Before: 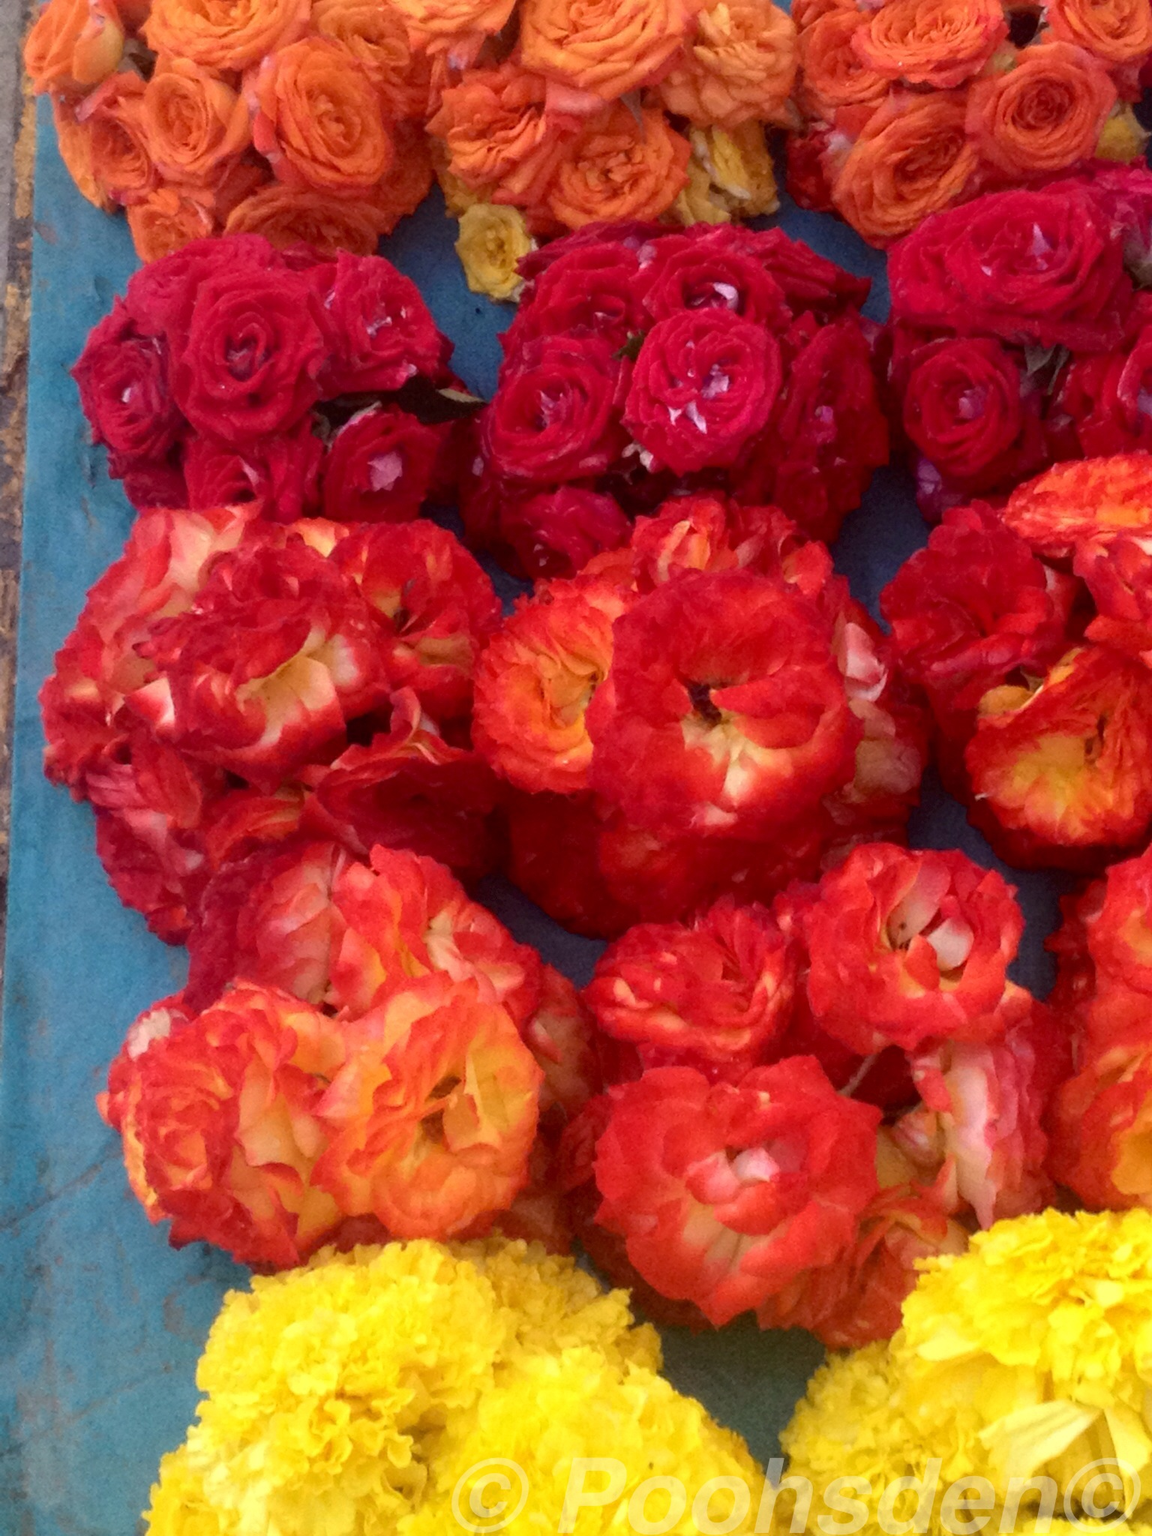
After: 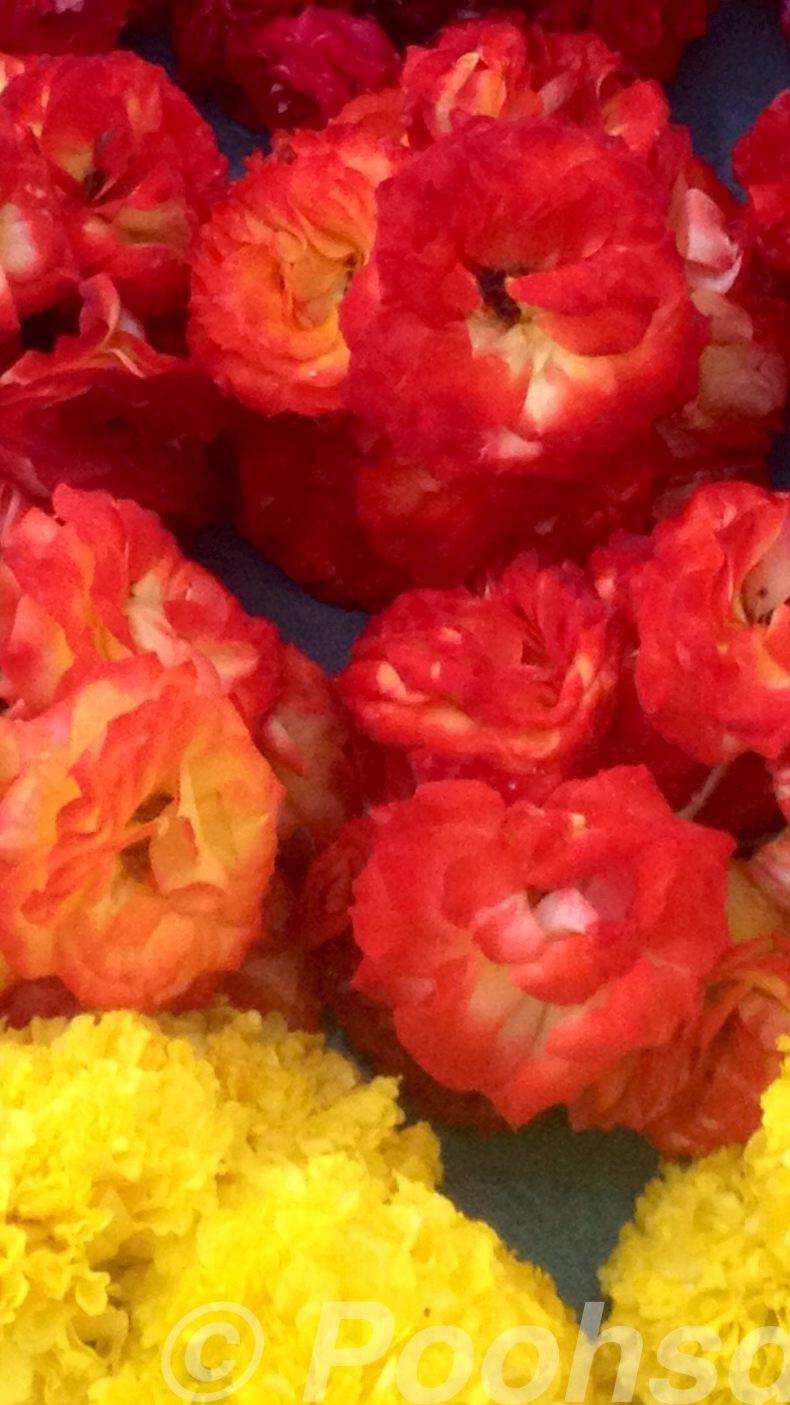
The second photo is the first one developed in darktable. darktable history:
crop and rotate: left 28.755%, top 31.369%, right 19.811%
